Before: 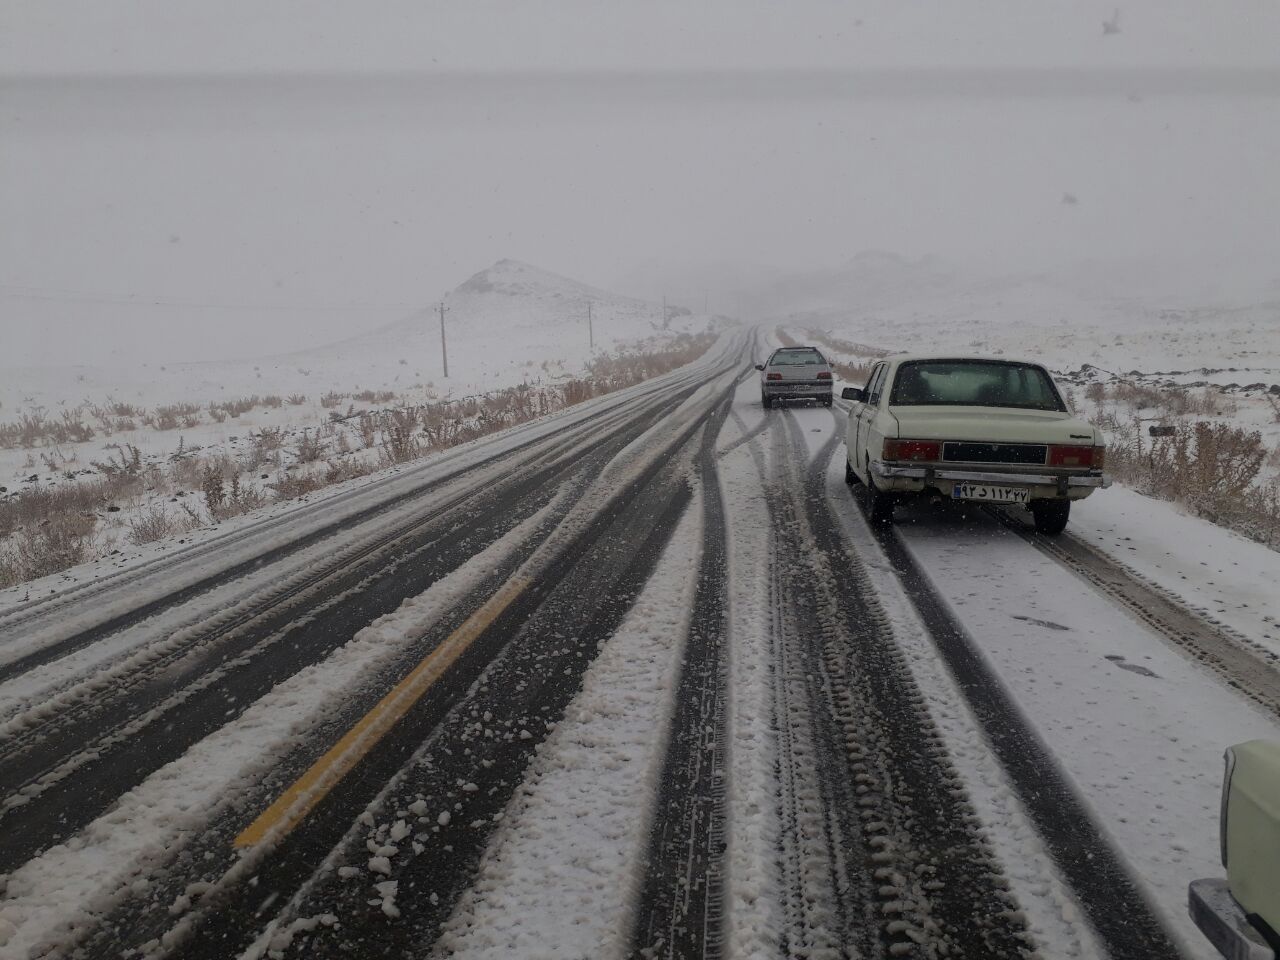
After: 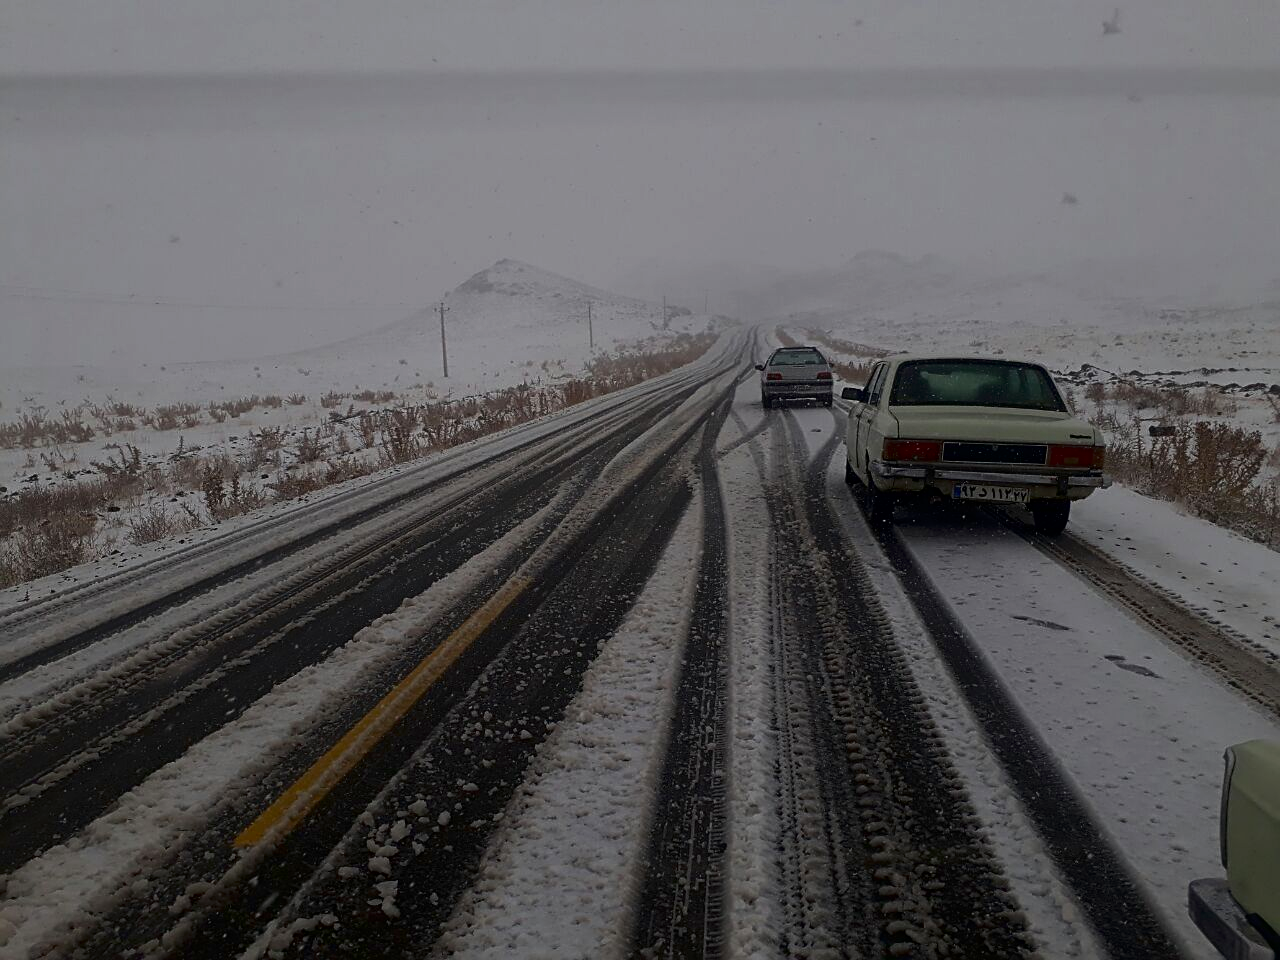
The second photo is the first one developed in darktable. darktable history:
sharpen: amount 0.499
contrast brightness saturation: brightness -0.255, saturation 0.199
